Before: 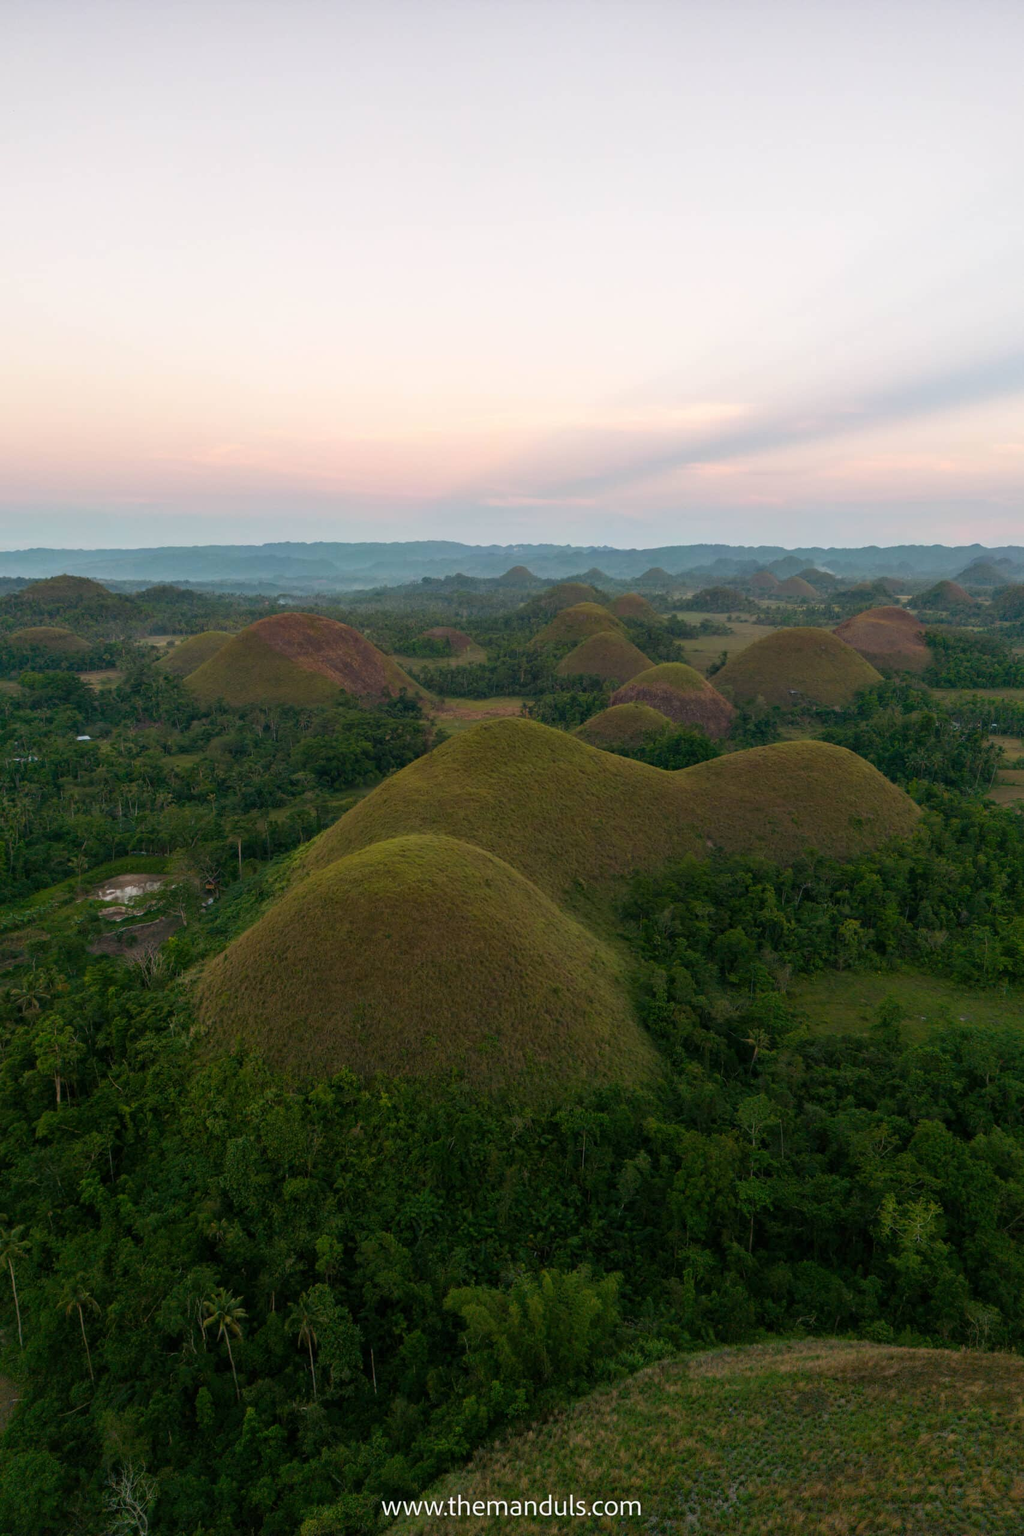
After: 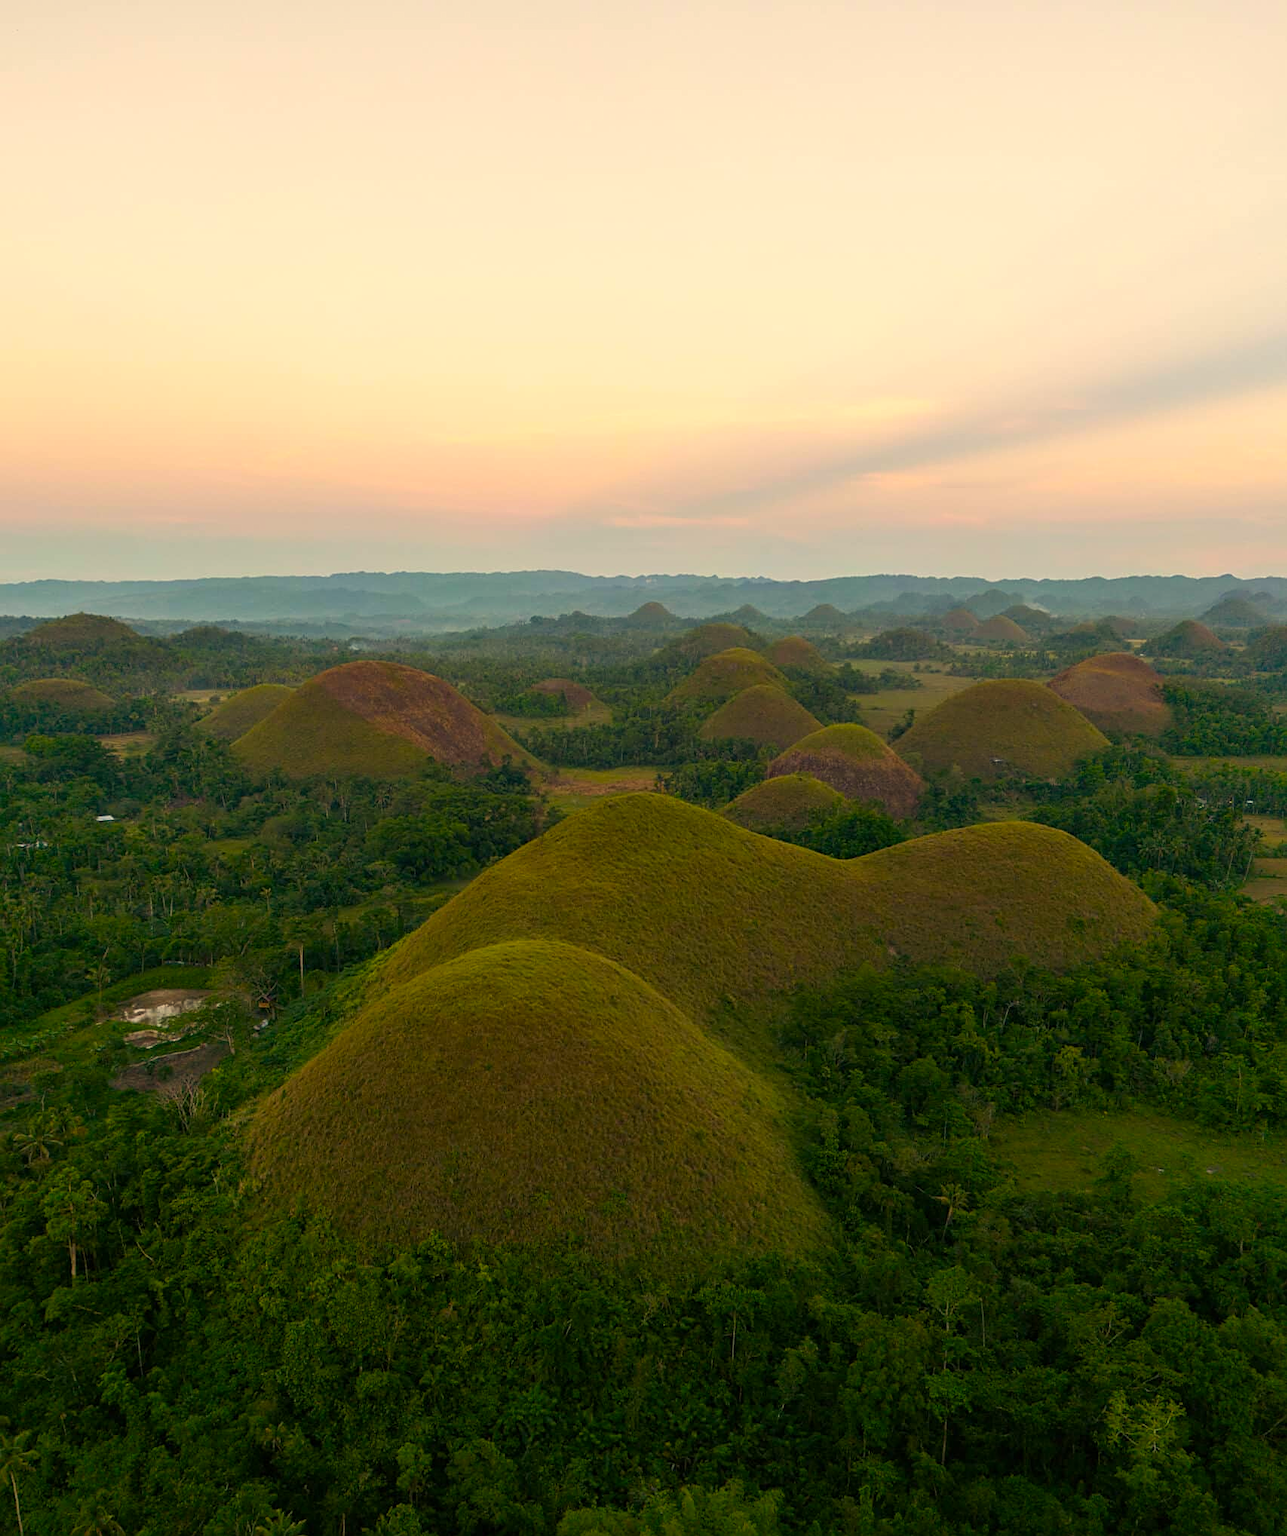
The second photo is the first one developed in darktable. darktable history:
crop and rotate: top 5.669%, bottom 14.757%
sharpen: on, module defaults
color balance rgb: highlights gain › chroma 0.296%, highlights gain › hue 330.88°, linear chroma grading › global chroma 15.009%, perceptual saturation grading › global saturation -0.027%, global vibrance 20%
color correction: highlights a* 2.47, highlights b* 23.39
